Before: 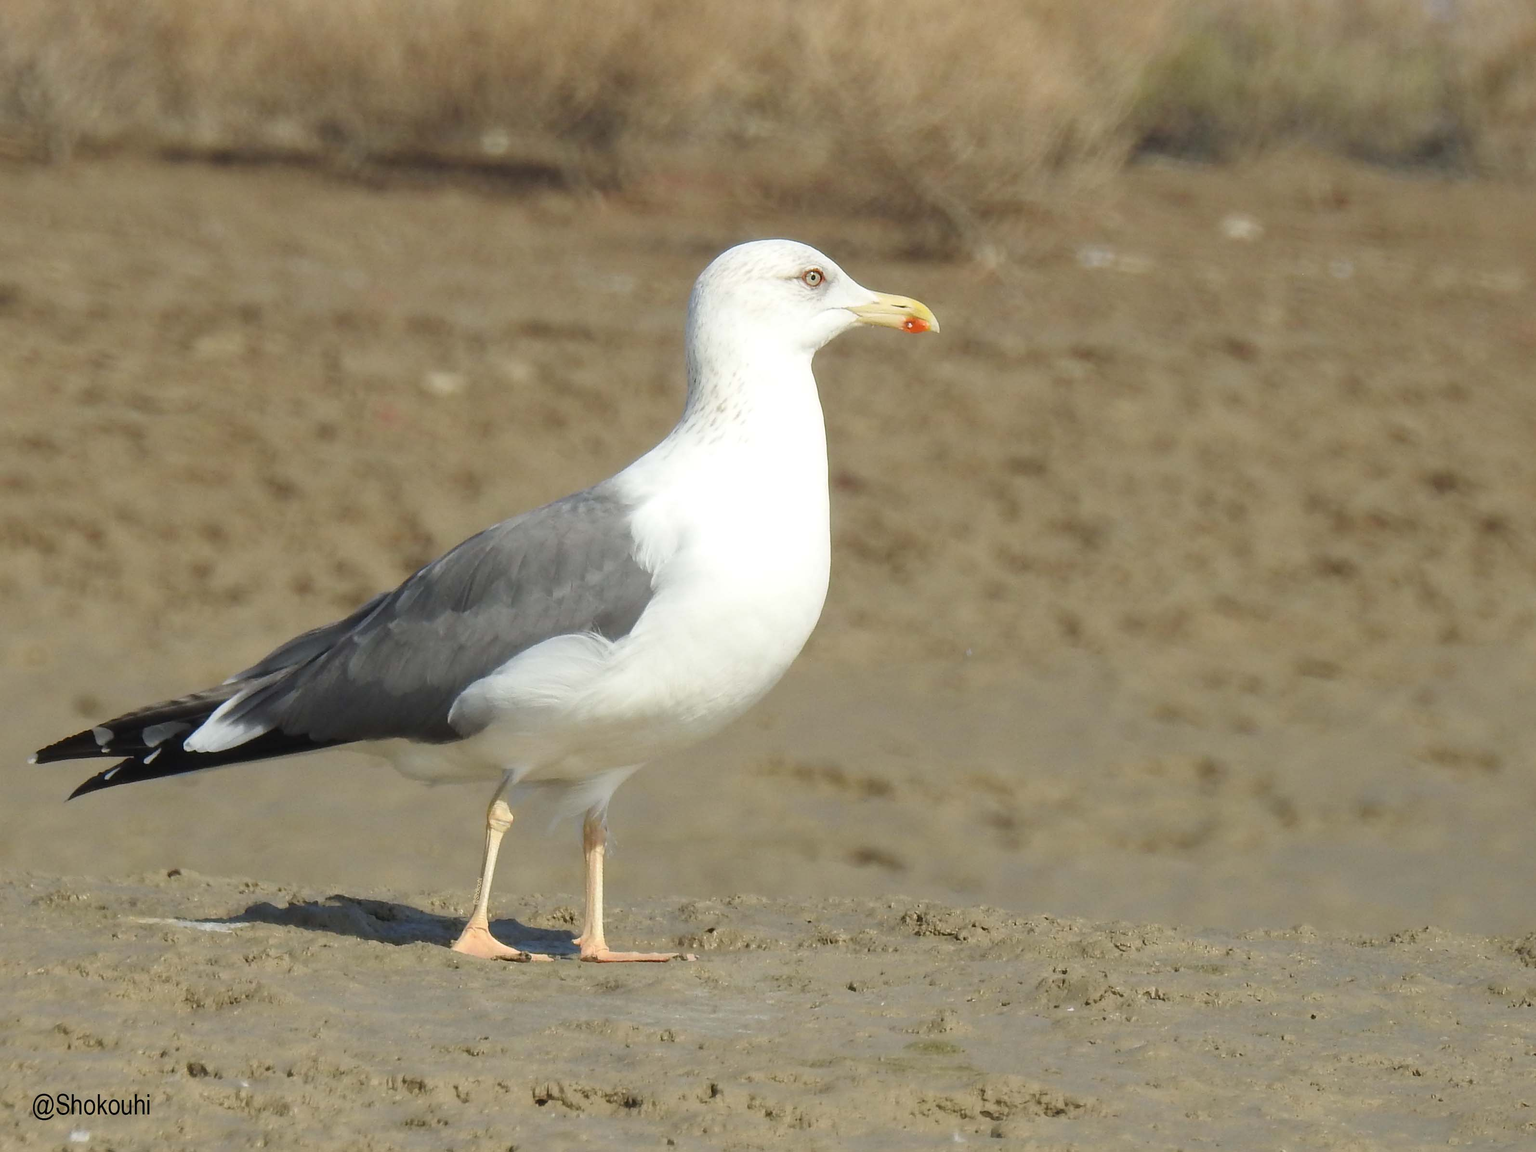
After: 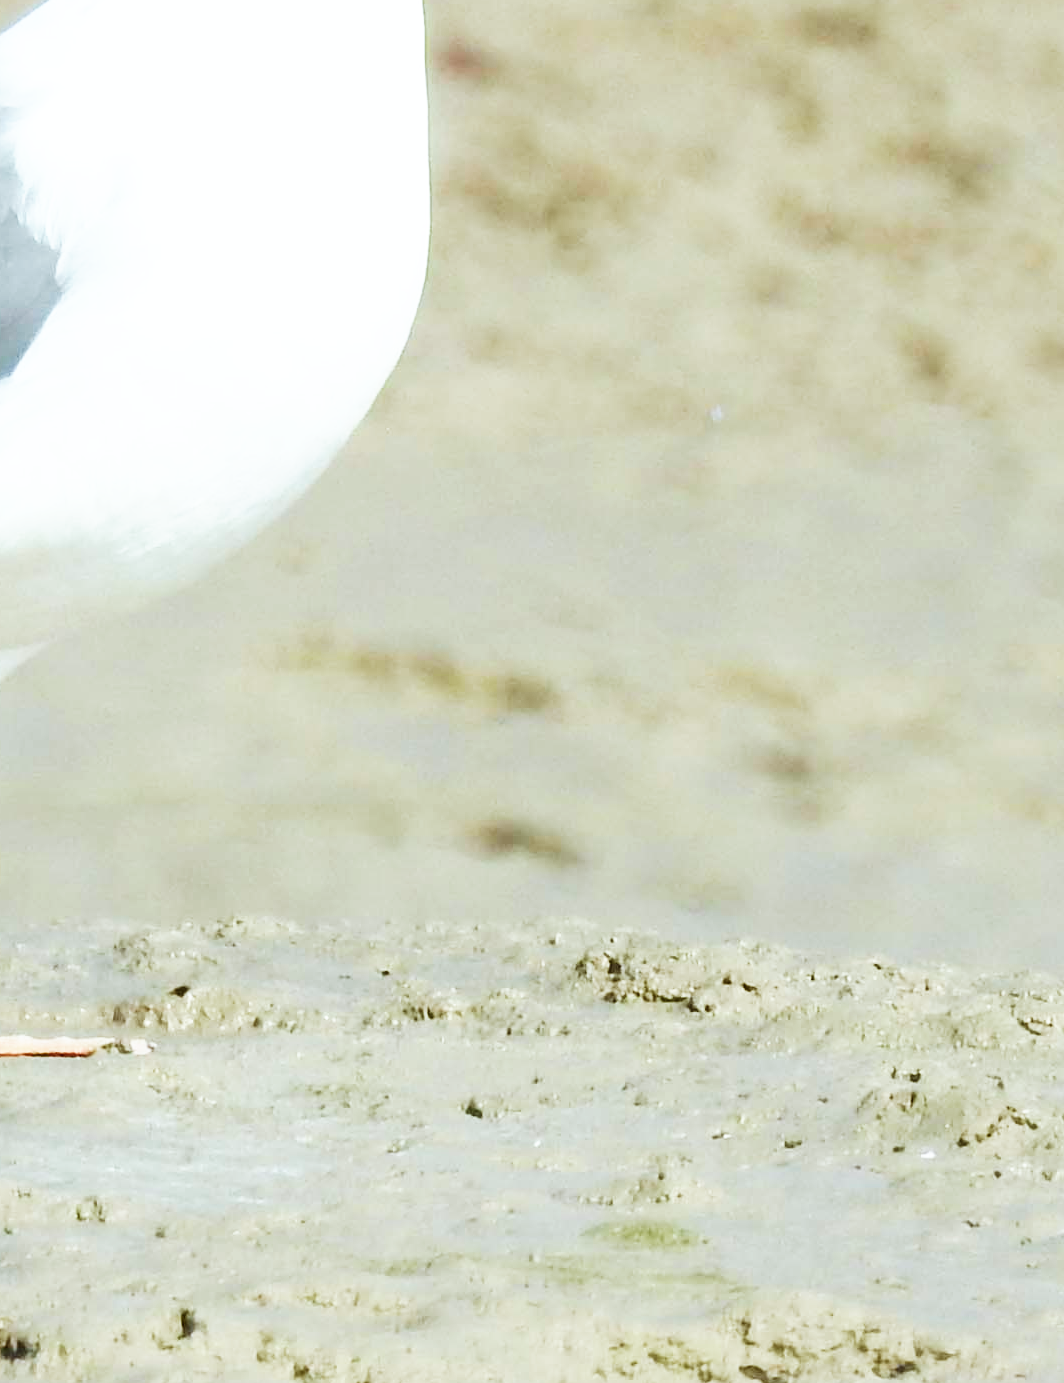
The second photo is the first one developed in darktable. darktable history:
base curve: curves: ch0 [(0, 0) (0.007, 0.004) (0.027, 0.03) (0.046, 0.07) (0.207, 0.54) (0.442, 0.872) (0.673, 0.972) (1, 1)], preserve colors none
crop: left 40.638%, top 39.319%, right 25.977%, bottom 2.812%
color calibration: illuminant F (fluorescent), F source F9 (Cool White Deluxe 4150 K) – high CRI, x 0.374, y 0.373, temperature 4156.87 K
